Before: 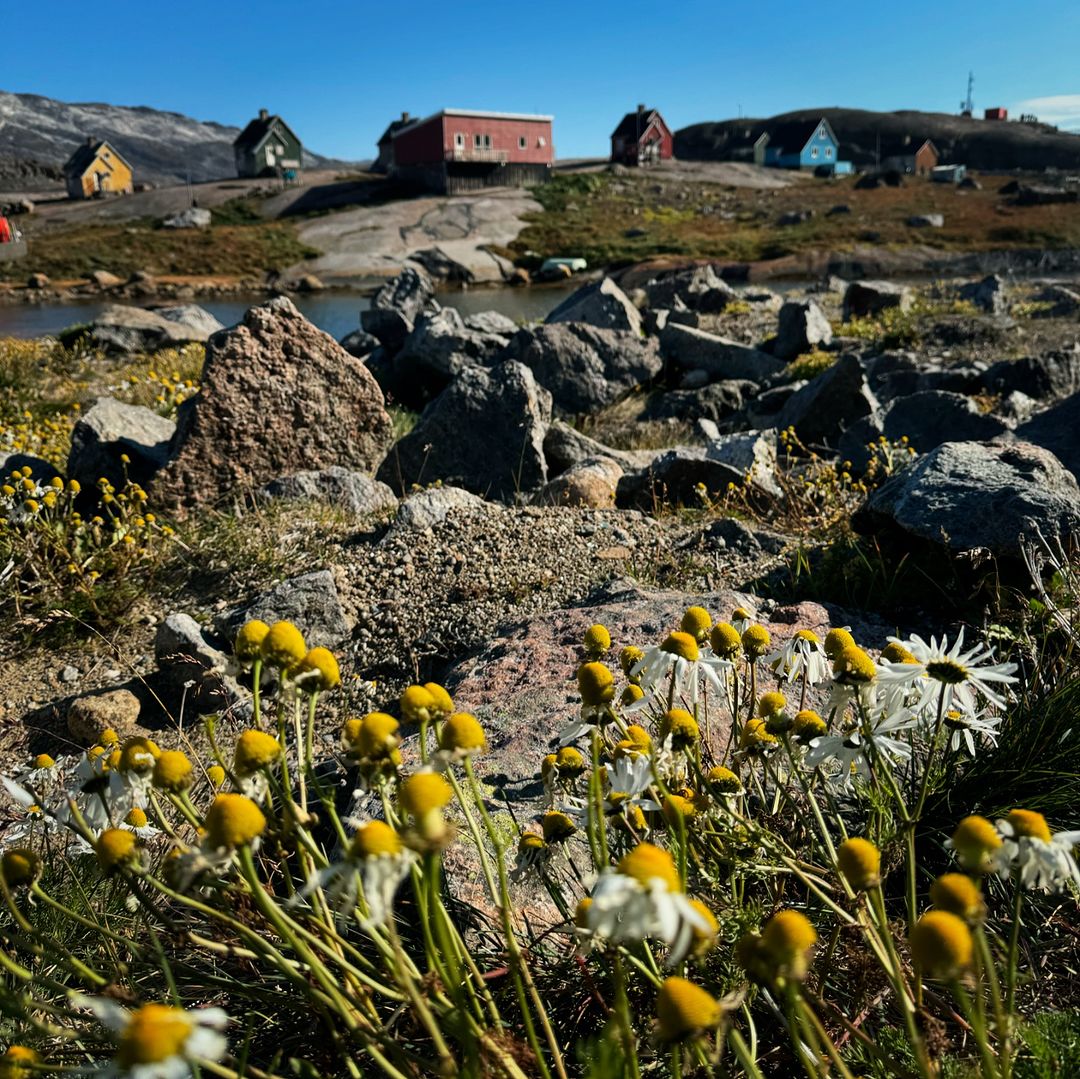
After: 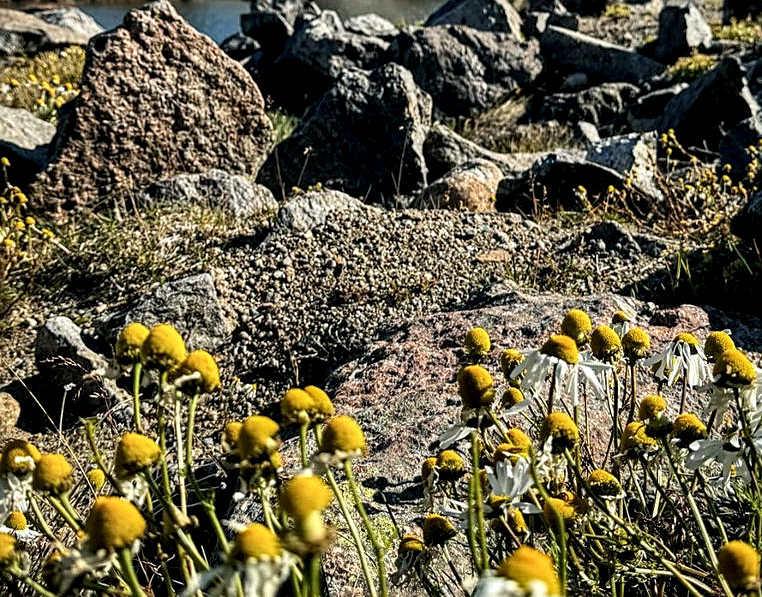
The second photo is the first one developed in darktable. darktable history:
crop: left 11.123%, top 27.61%, right 18.3%, bottom 17.034%
shadows and highlights: shadows 32.83, highlights -47.7, soften with gaussian
local contrast: highlights 60%, shadows 60%, detail 160%
sharpen: on, module defaults
